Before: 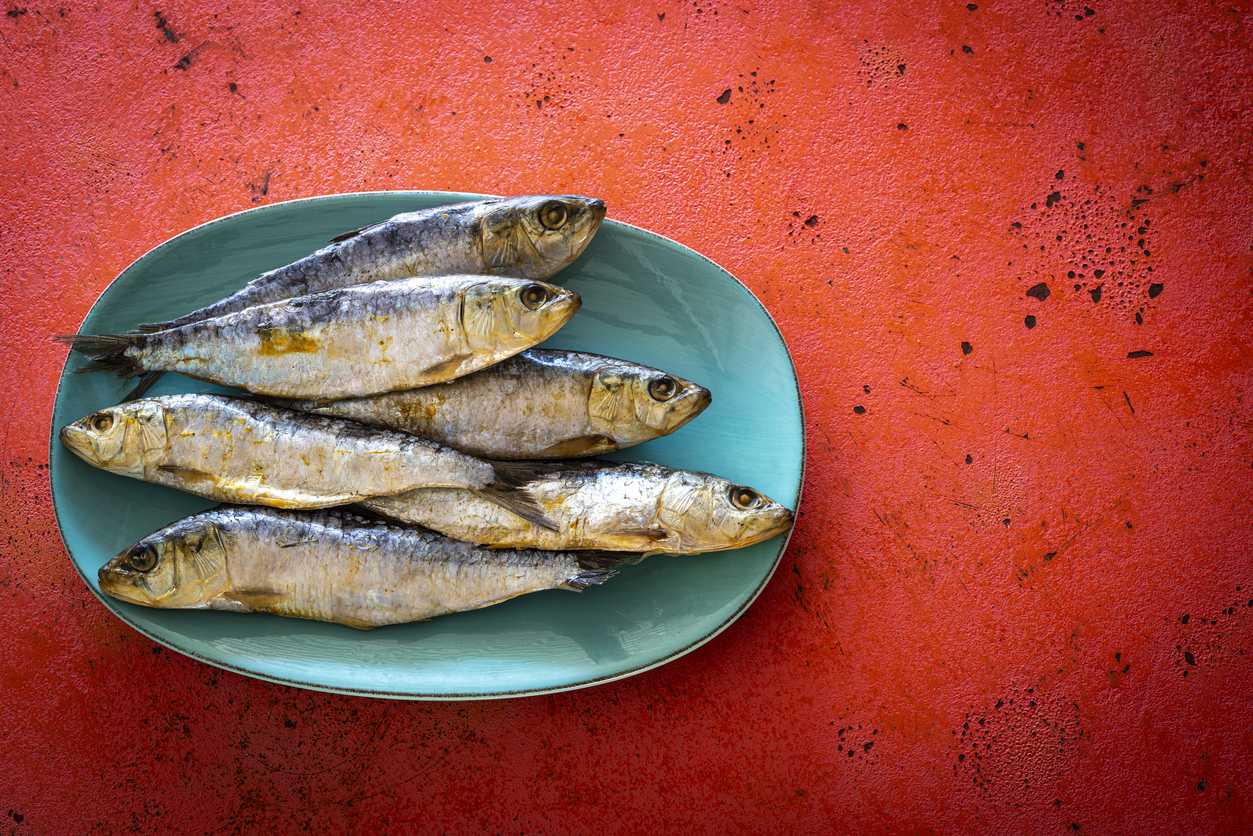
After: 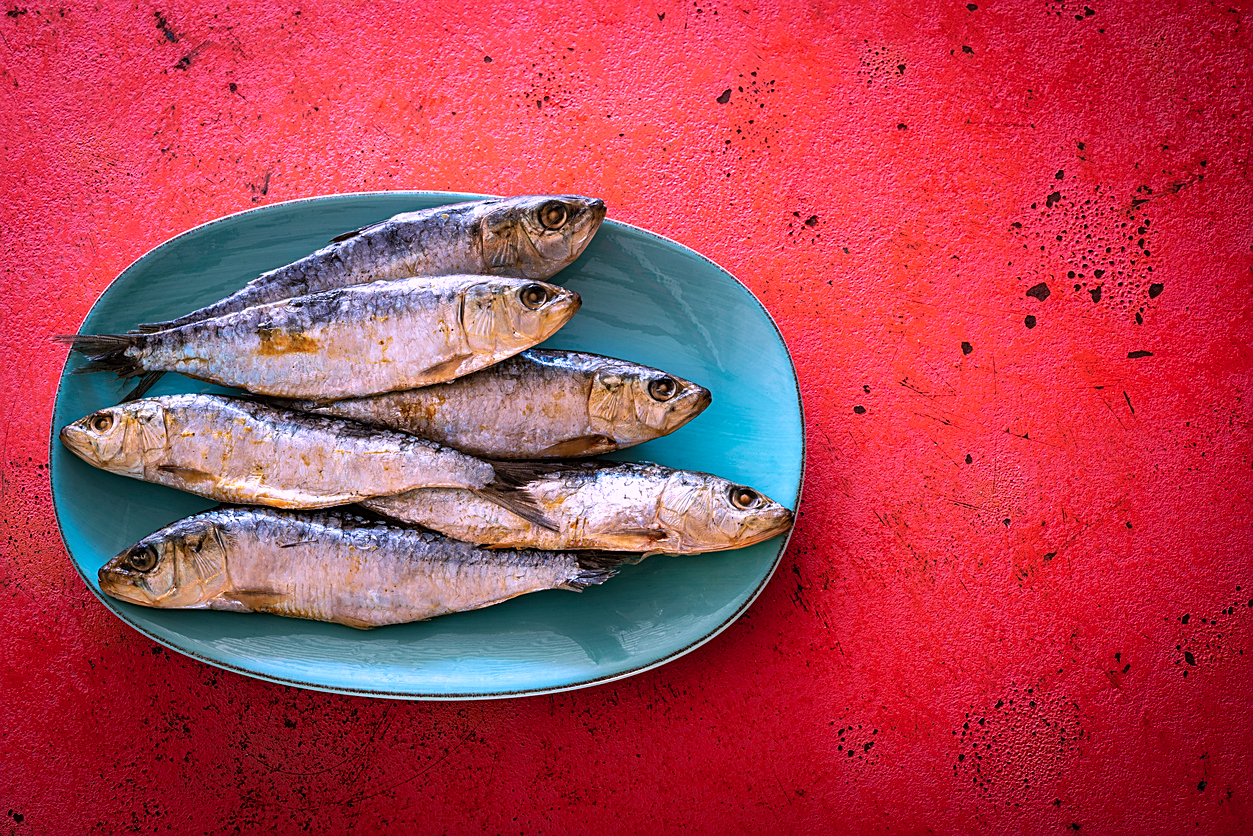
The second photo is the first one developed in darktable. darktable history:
sharpen: on, module defaults
color correction: highlights a* 15.47, highlights b* -20.26
